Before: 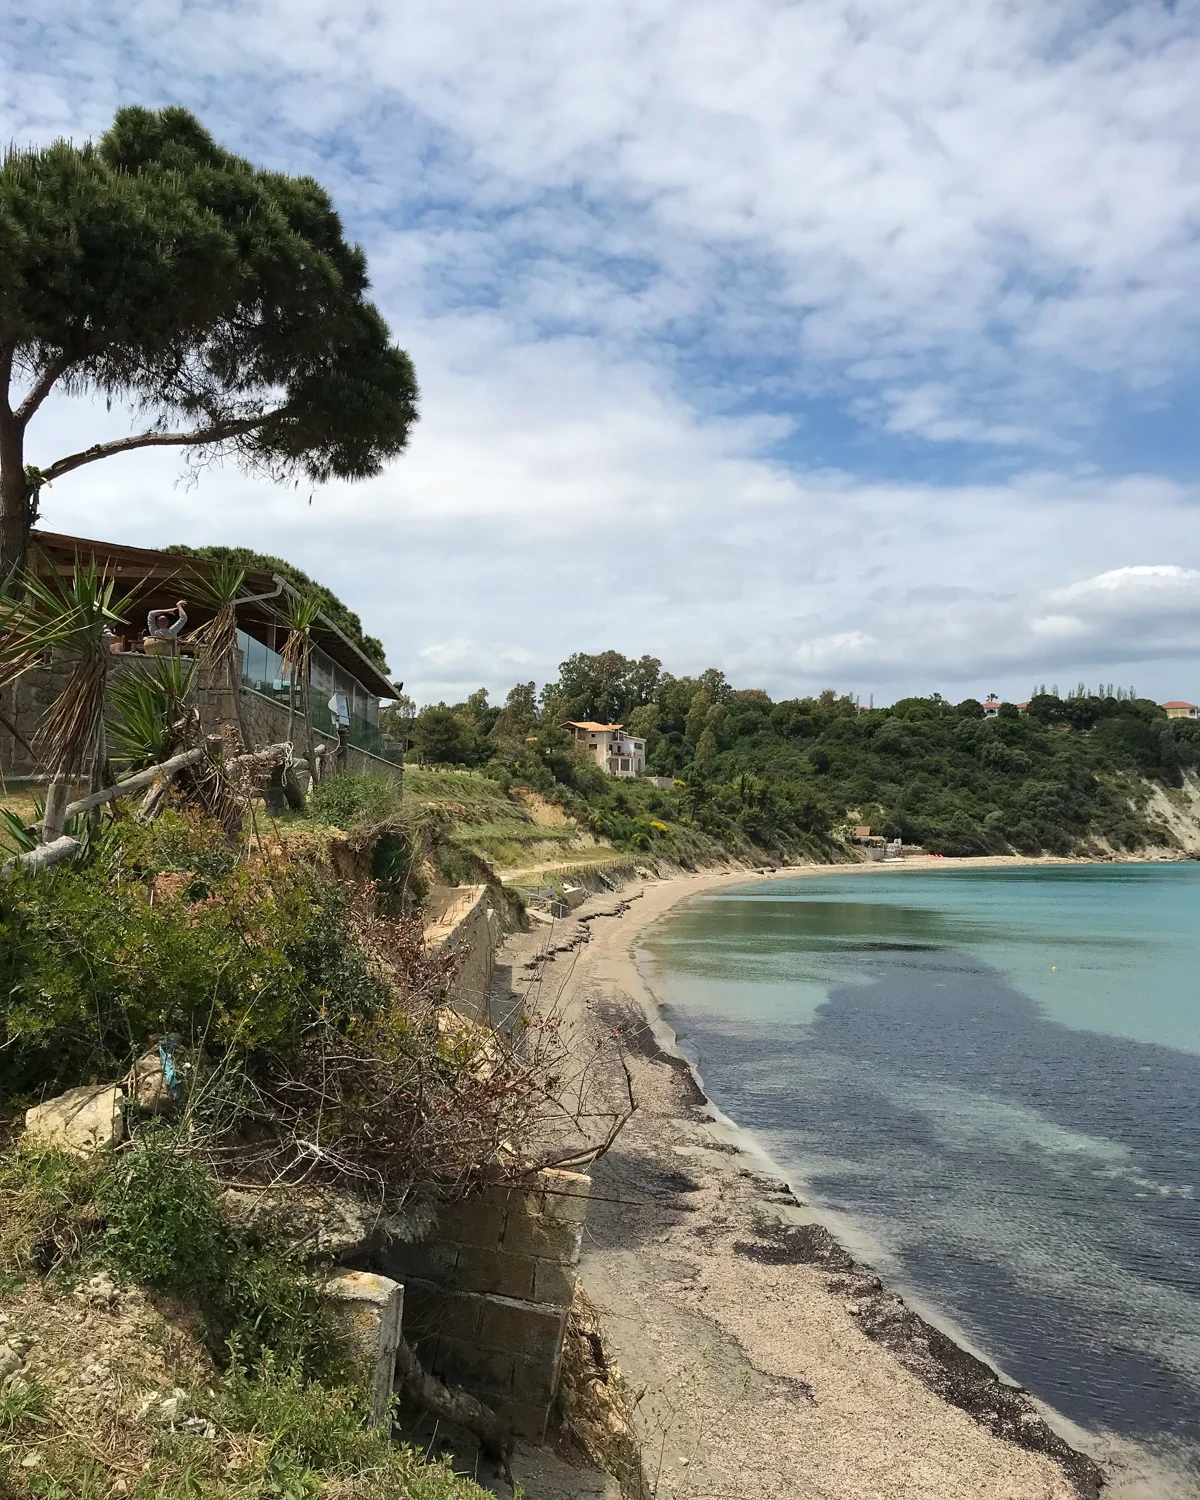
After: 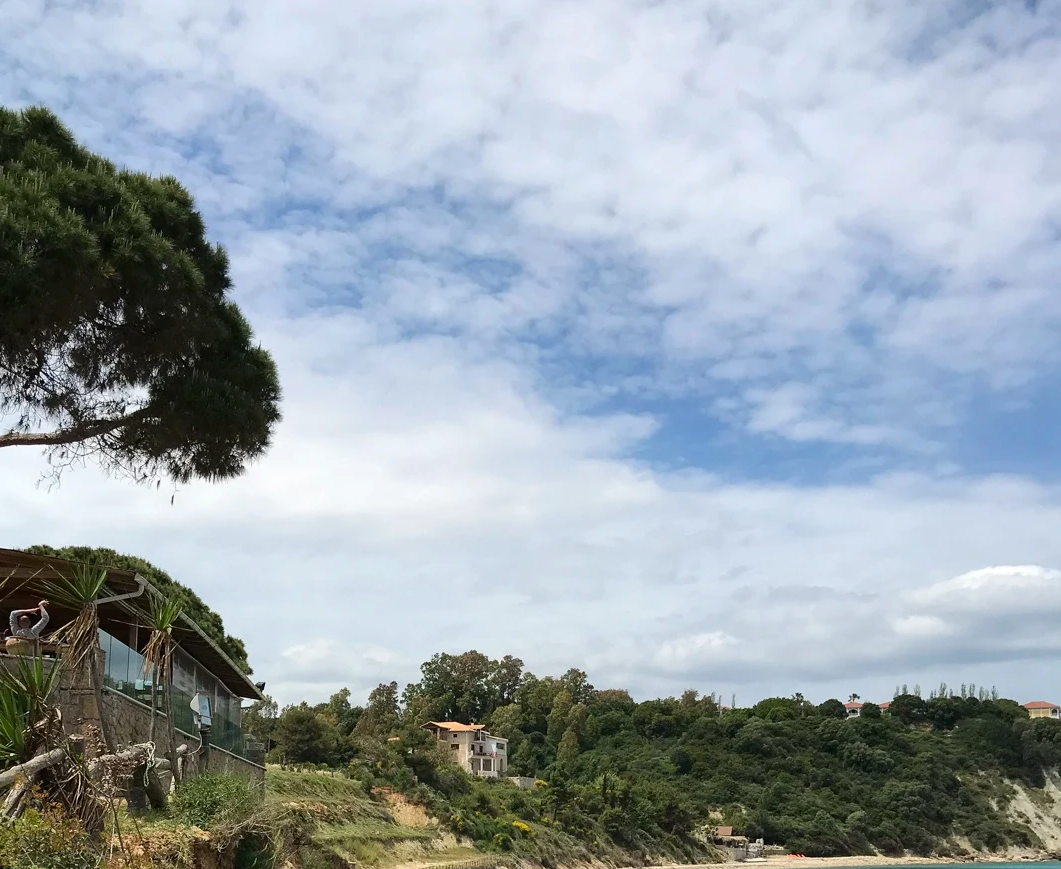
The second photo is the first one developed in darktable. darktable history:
contrast brightness saturation: contrast 0.08, saturation 0.017
crop and rotate: left 11.559%, bottom 42.006%
